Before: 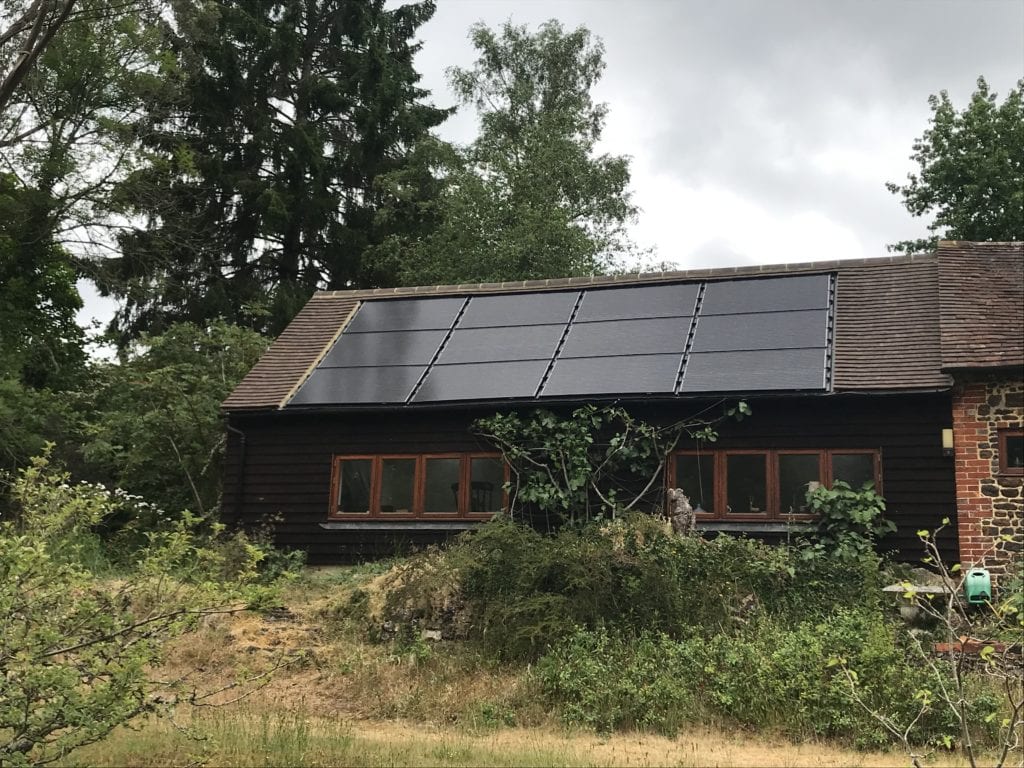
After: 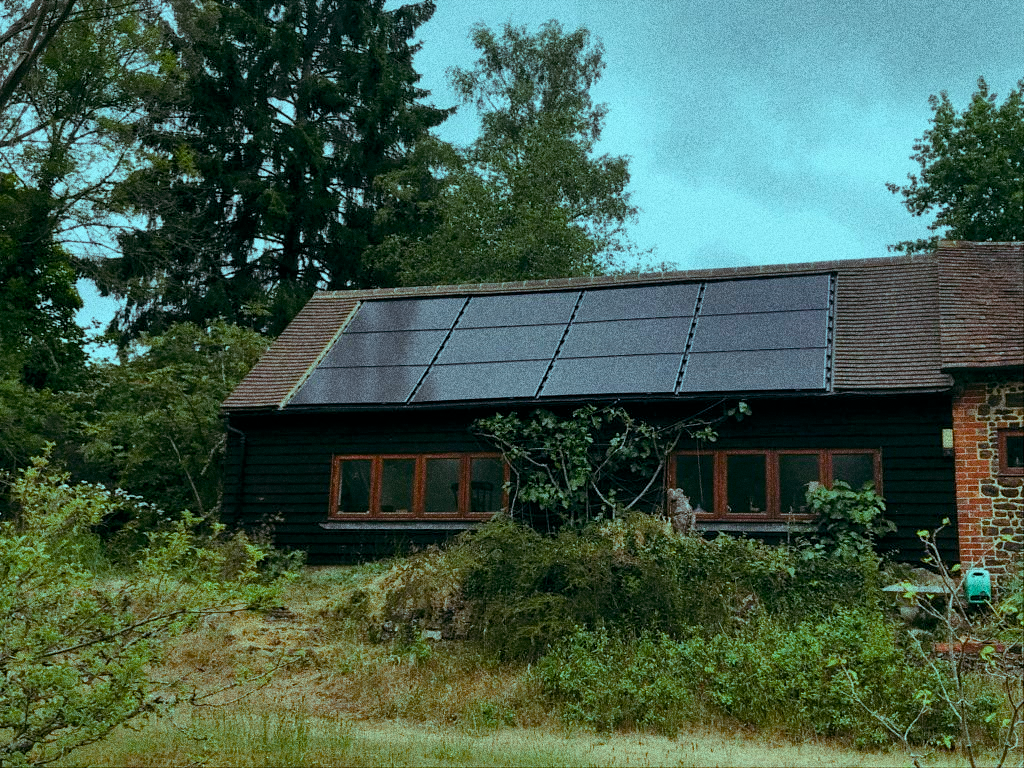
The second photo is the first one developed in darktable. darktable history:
grain: coarseness 10.62 ISO, strength 55.56%
color balance rgb: shadows lift › luminance -7.7%, shadows lift › chroma 2.13%, shadows lift › hue 165.27°, power › luminance -7.77%, power › chroma 1.34%, power › hue 330.55°, highlights gain › luminance -33.33%, highlights gain › chroma 5.68%, highlights gain › hue 217.2°, global offset › luminance -0.33%, global offset › chroma 0.11%, global offset › hue 165.27°, perceptual saturation grading › global saturation 27.72%, perceptual saturation grading › highlights -25%, perceptual saturation grading › mid-tones 25%, perceptual saturation grading › shadows 50%
tone equalizer: on, module defaults
shadows and highlights: shadows 30.86, highlights 0, soften with gaussian
